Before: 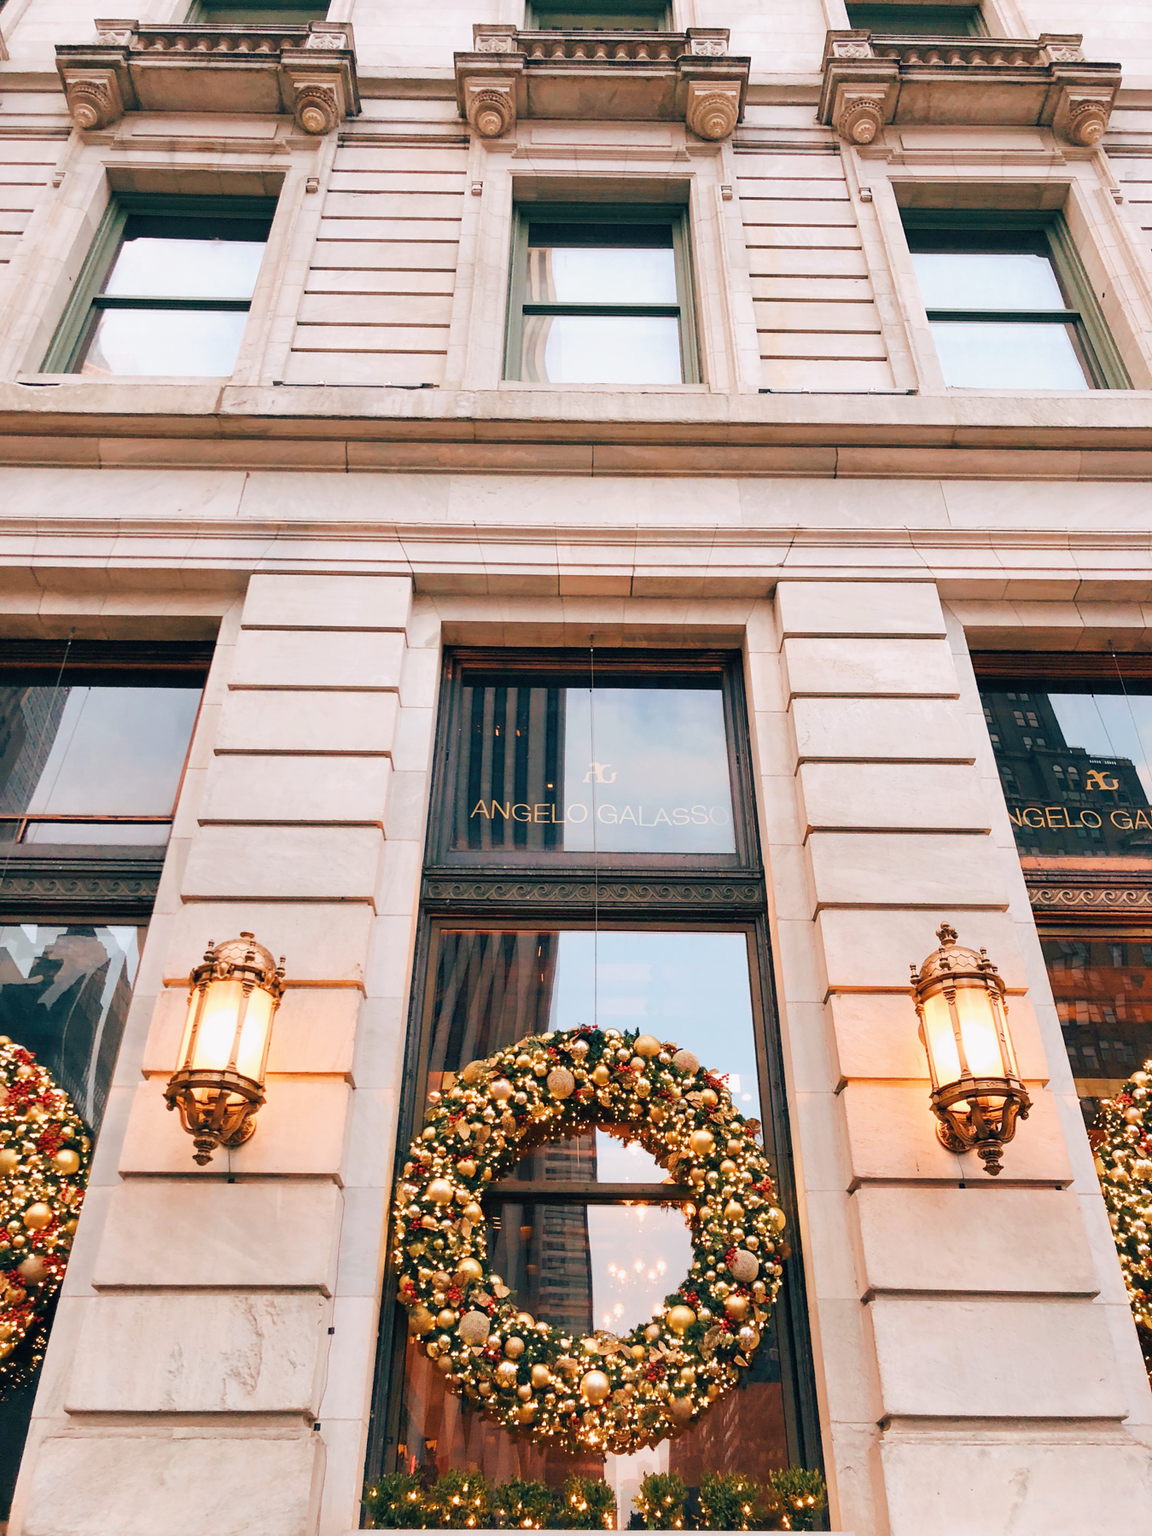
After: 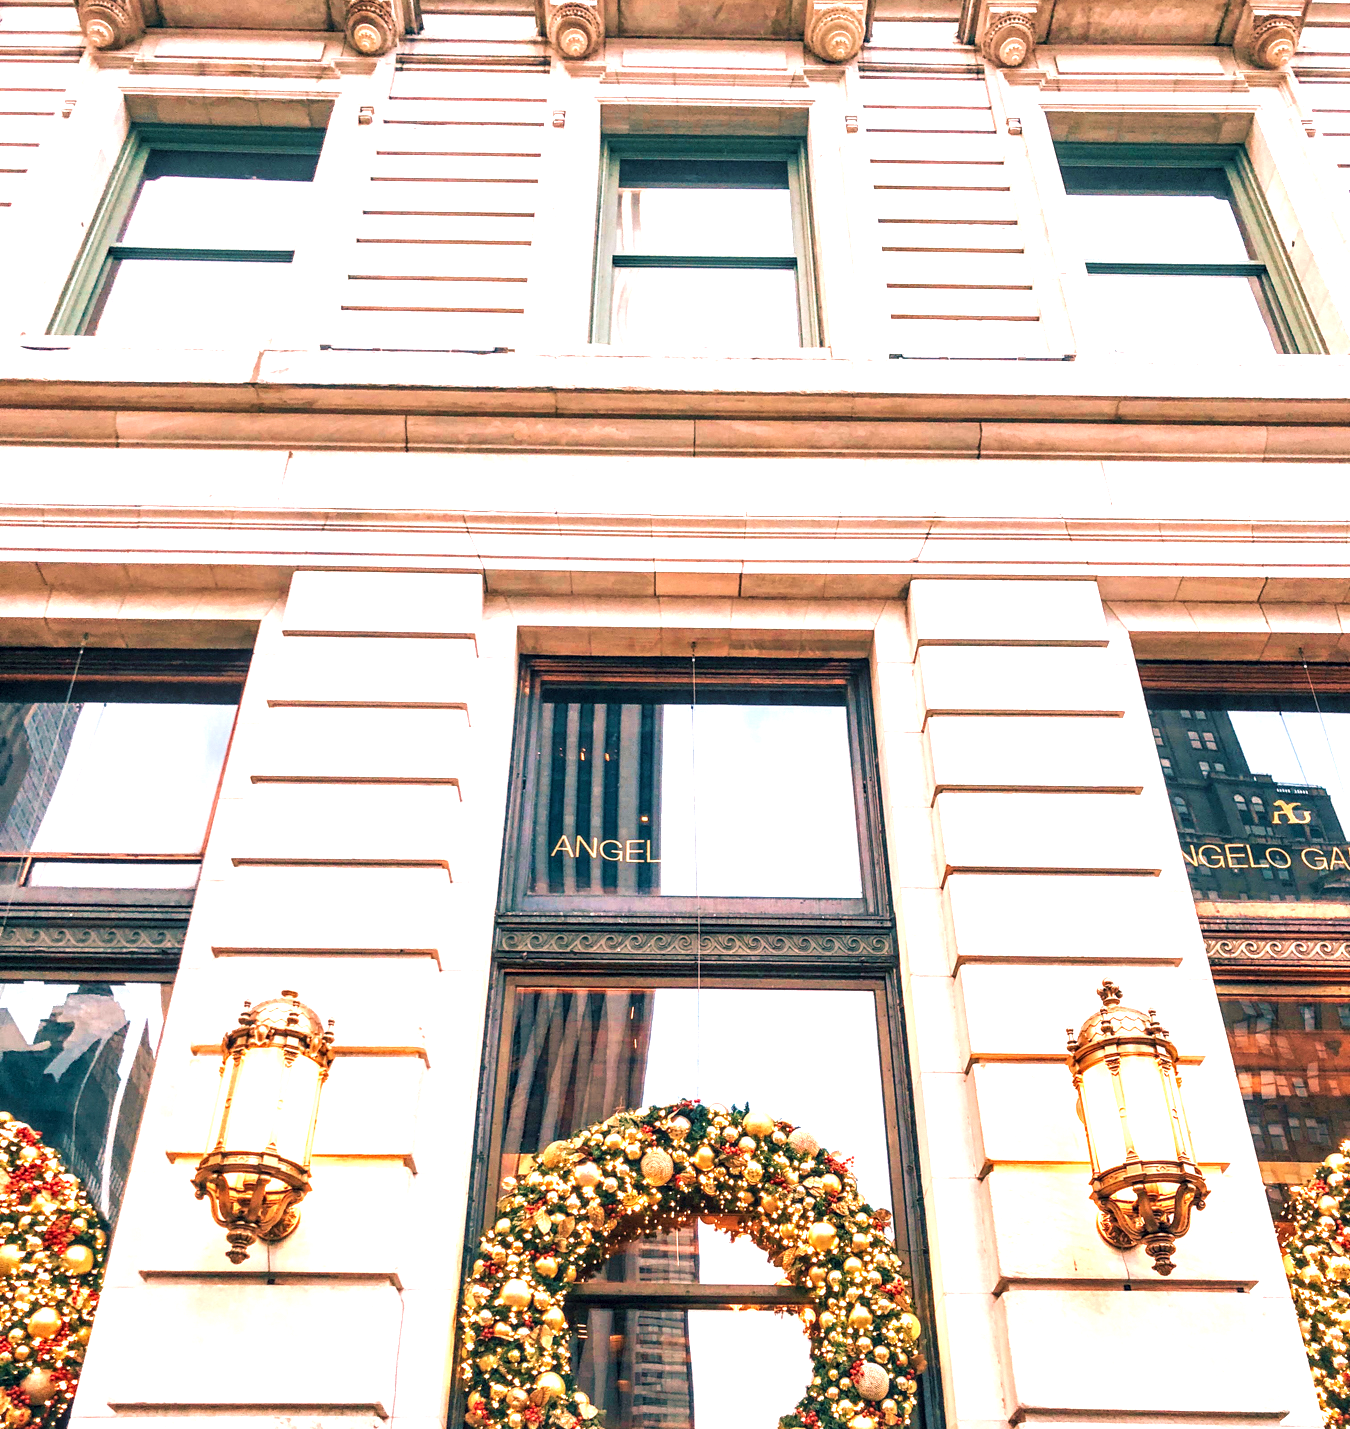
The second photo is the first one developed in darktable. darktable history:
velvia: on, module defaults
white balance: red 1.004, blue 1.024
exposure: black level correction 0, exposure 1.1 EV, compensate exposure bias true, compensate highlight preservation false
crop and rotate: top 5.667%, bottom 14.937%
local contrast: detail 154%
